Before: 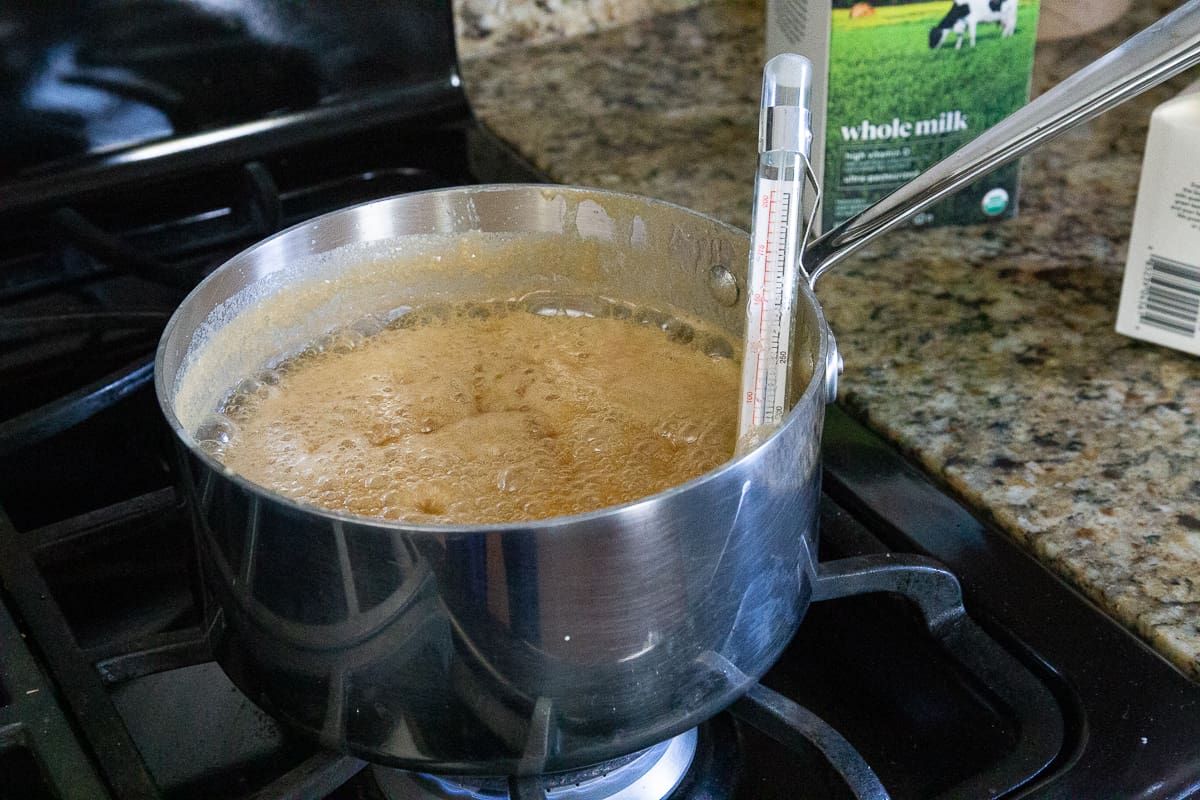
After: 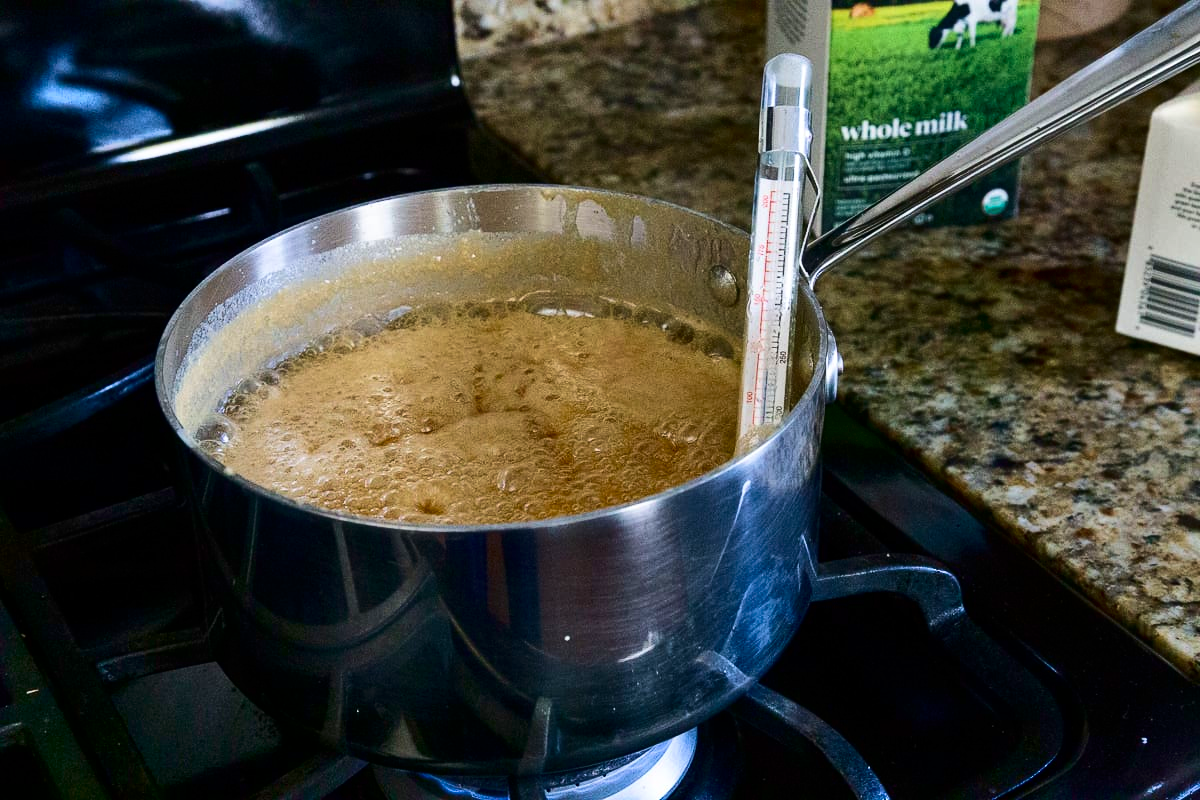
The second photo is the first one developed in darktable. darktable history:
velvia: on, module defaults
shadows and highlights: radius 116.84, shadows 41.65, highlights -61.77, soften with gaussian
contrast brightness saturation: contrast 0.188, brightness -0.237, saturation 0.113
